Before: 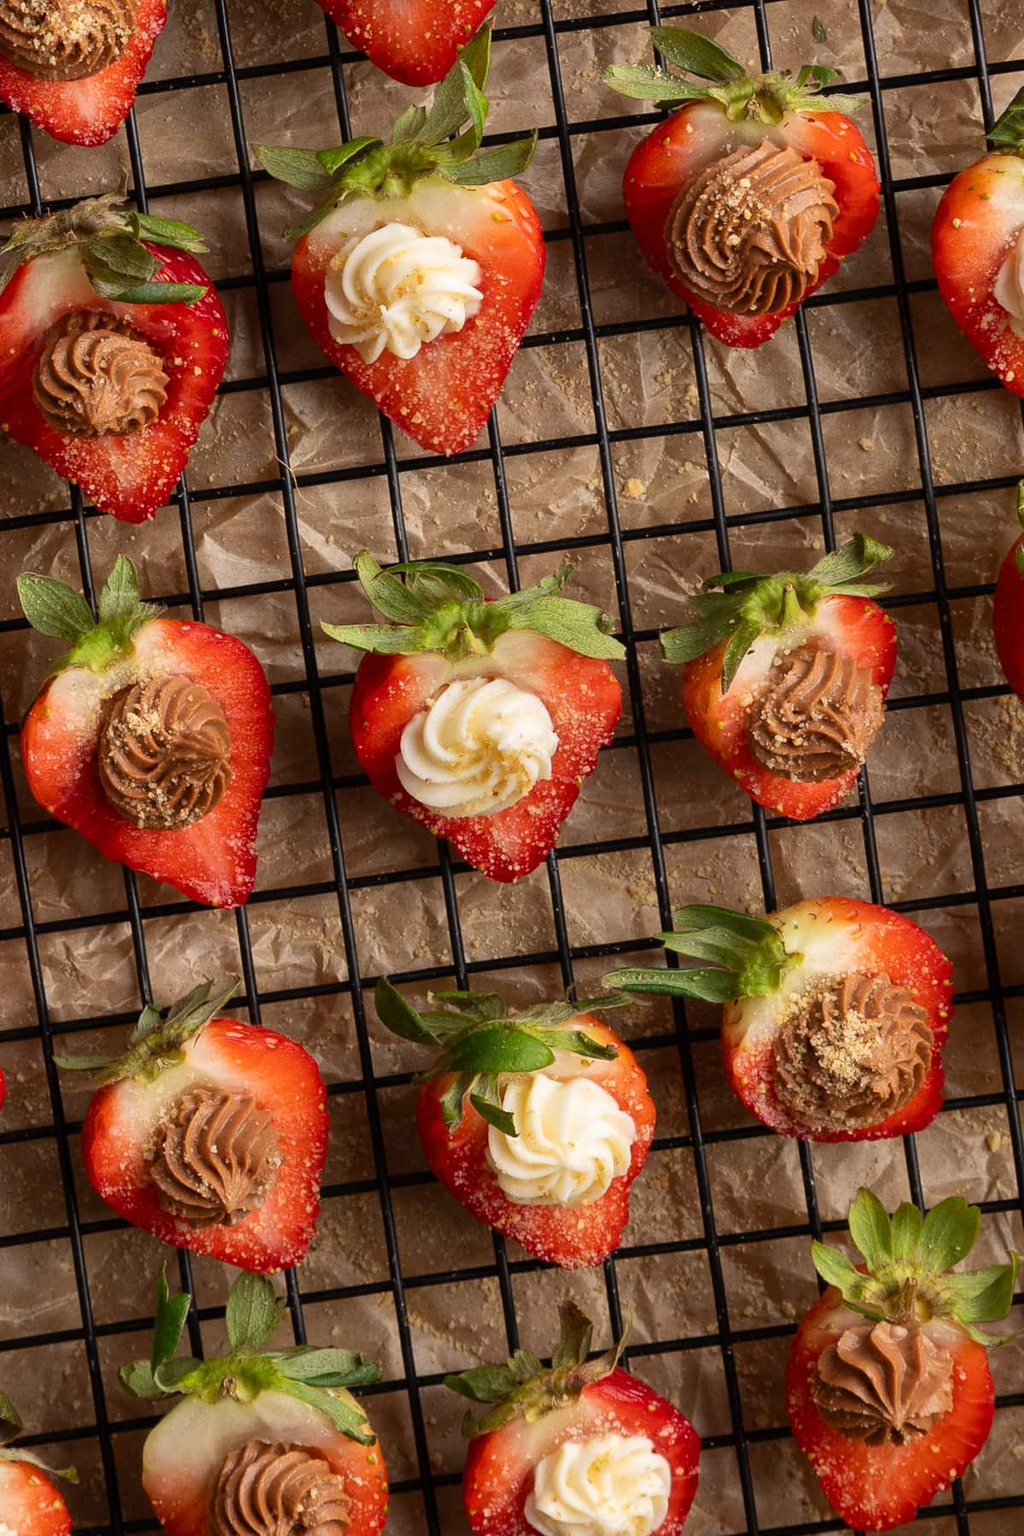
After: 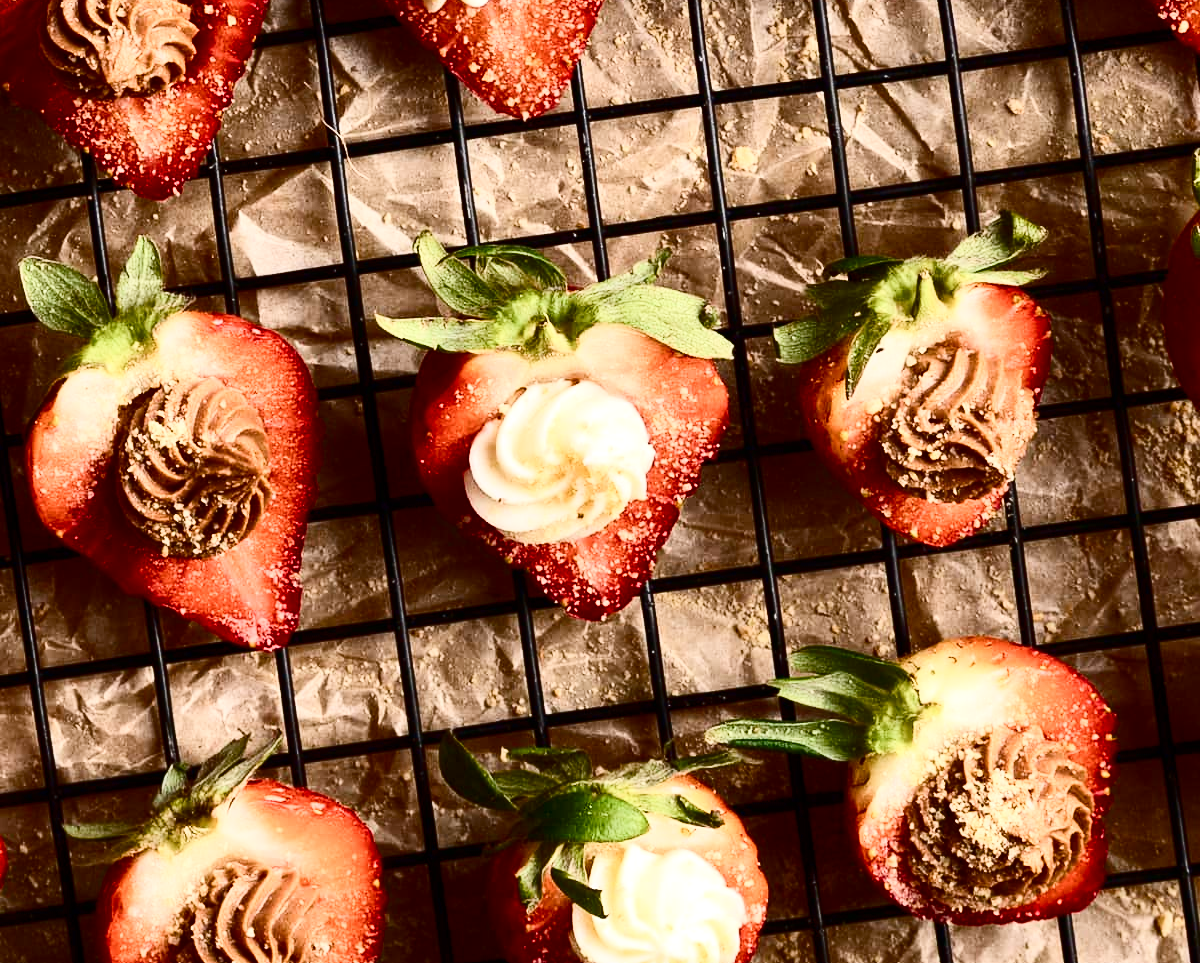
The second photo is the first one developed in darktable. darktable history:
crop and rotate: top 23.043%, bottom 23.437%
contrast brightness saturation: contrast 0.5, saturation -0.1
color balance rgb: perceptual saturation grading › global saturation 20%, perceptual saturation grading › highlights -50%, perceptual saturation grading › shadows 30%, perceptual brilliance grading › global brilliance 10%, perceptual brilliance grading › shadows 15%
